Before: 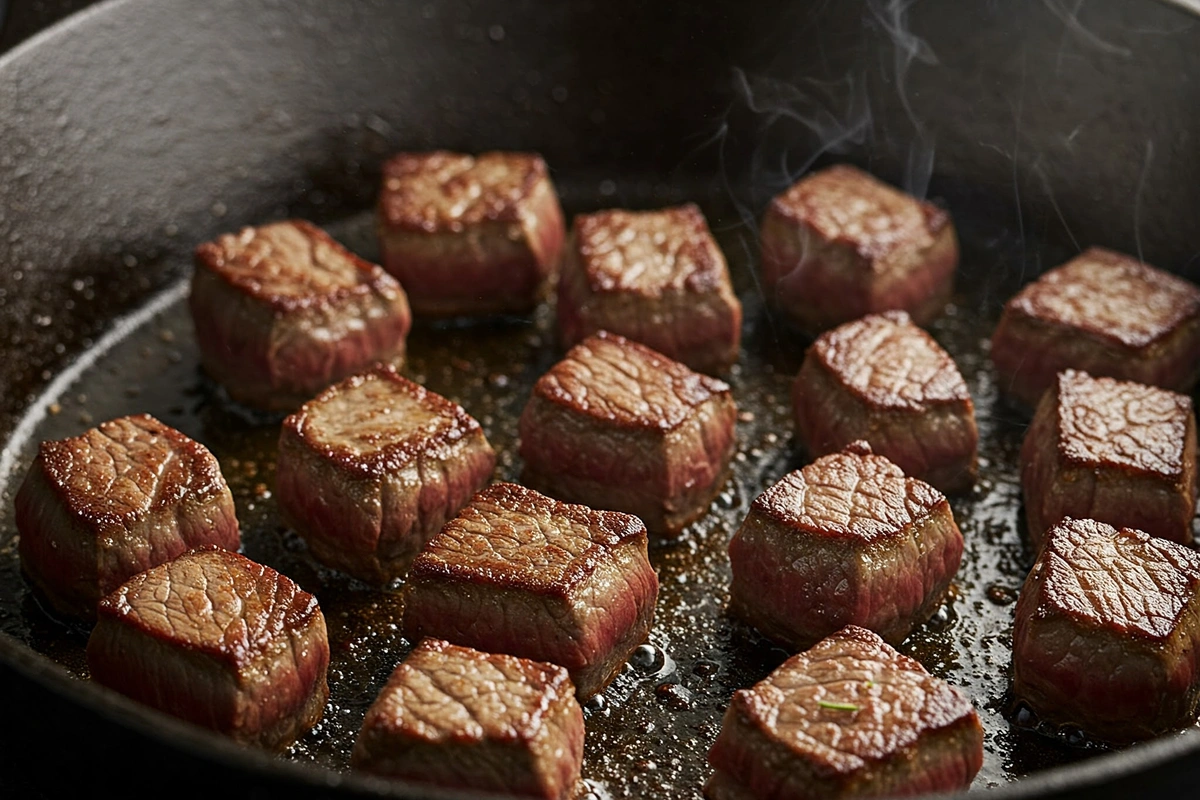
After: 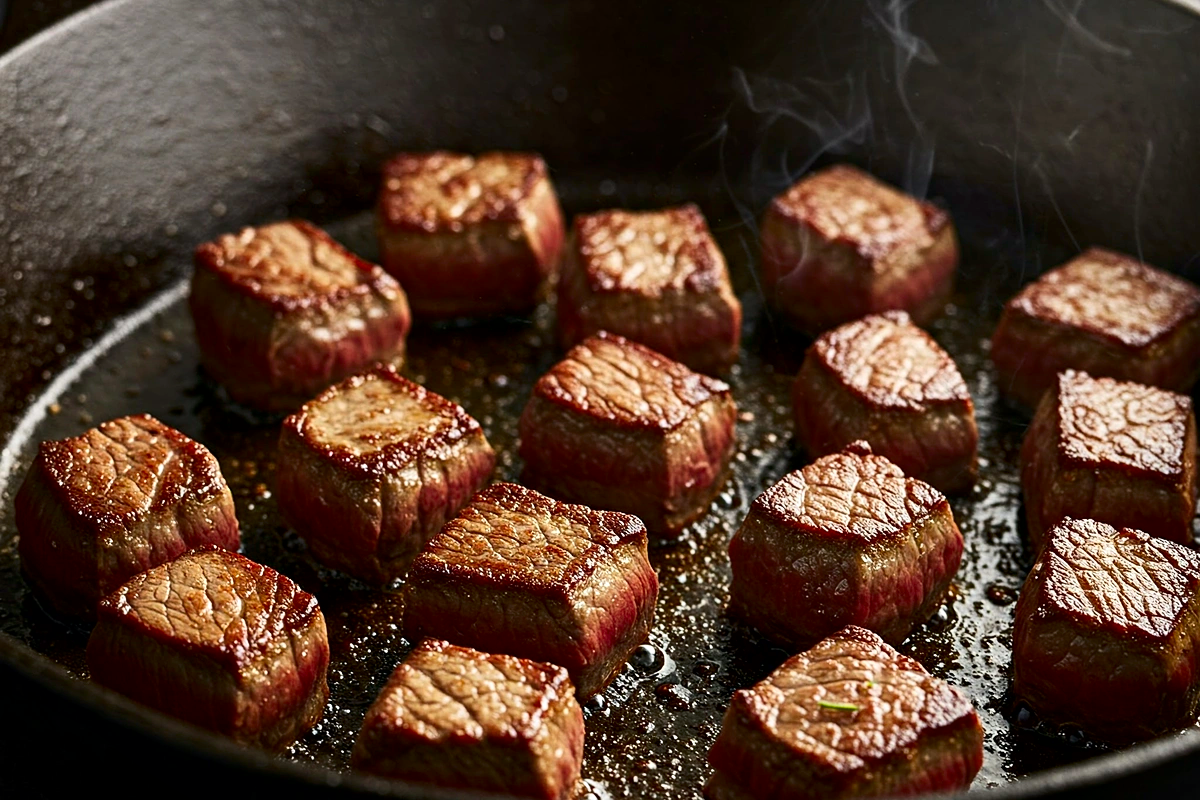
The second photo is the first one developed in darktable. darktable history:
contrast brightness saturation: contrast 0.18, saturation 0.3
contrast equalizer: octaves 7, y [[0.6 ×6], [0.55 ×6], [0 ×6], [0 ×6], [0 ×6]], mix 0.3
